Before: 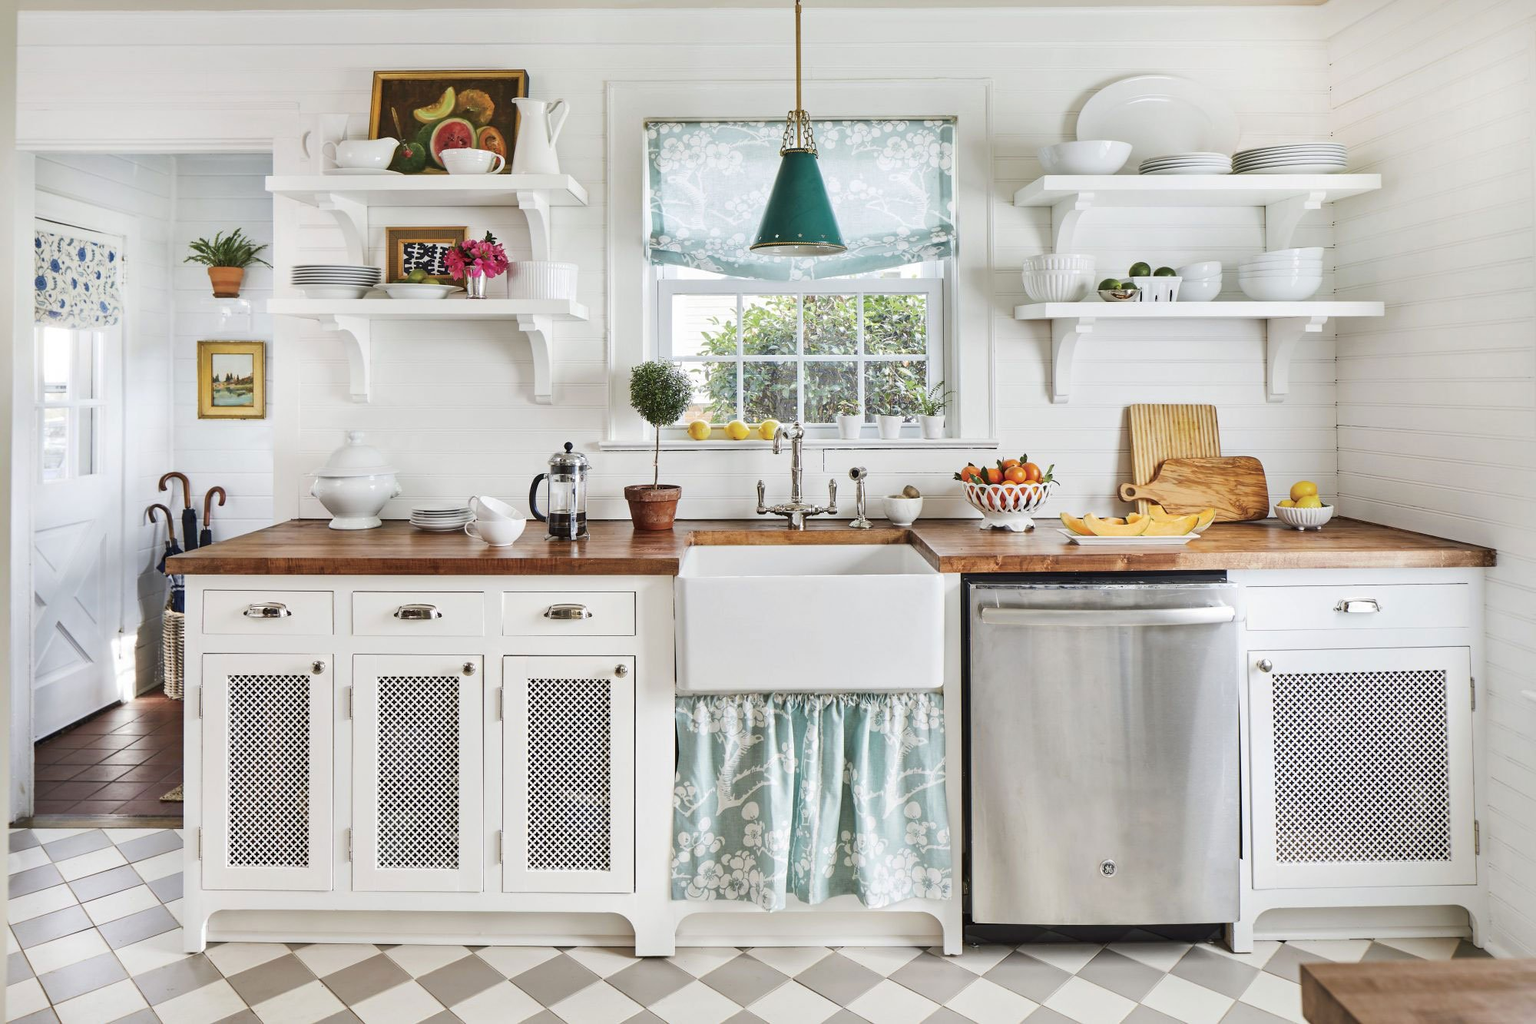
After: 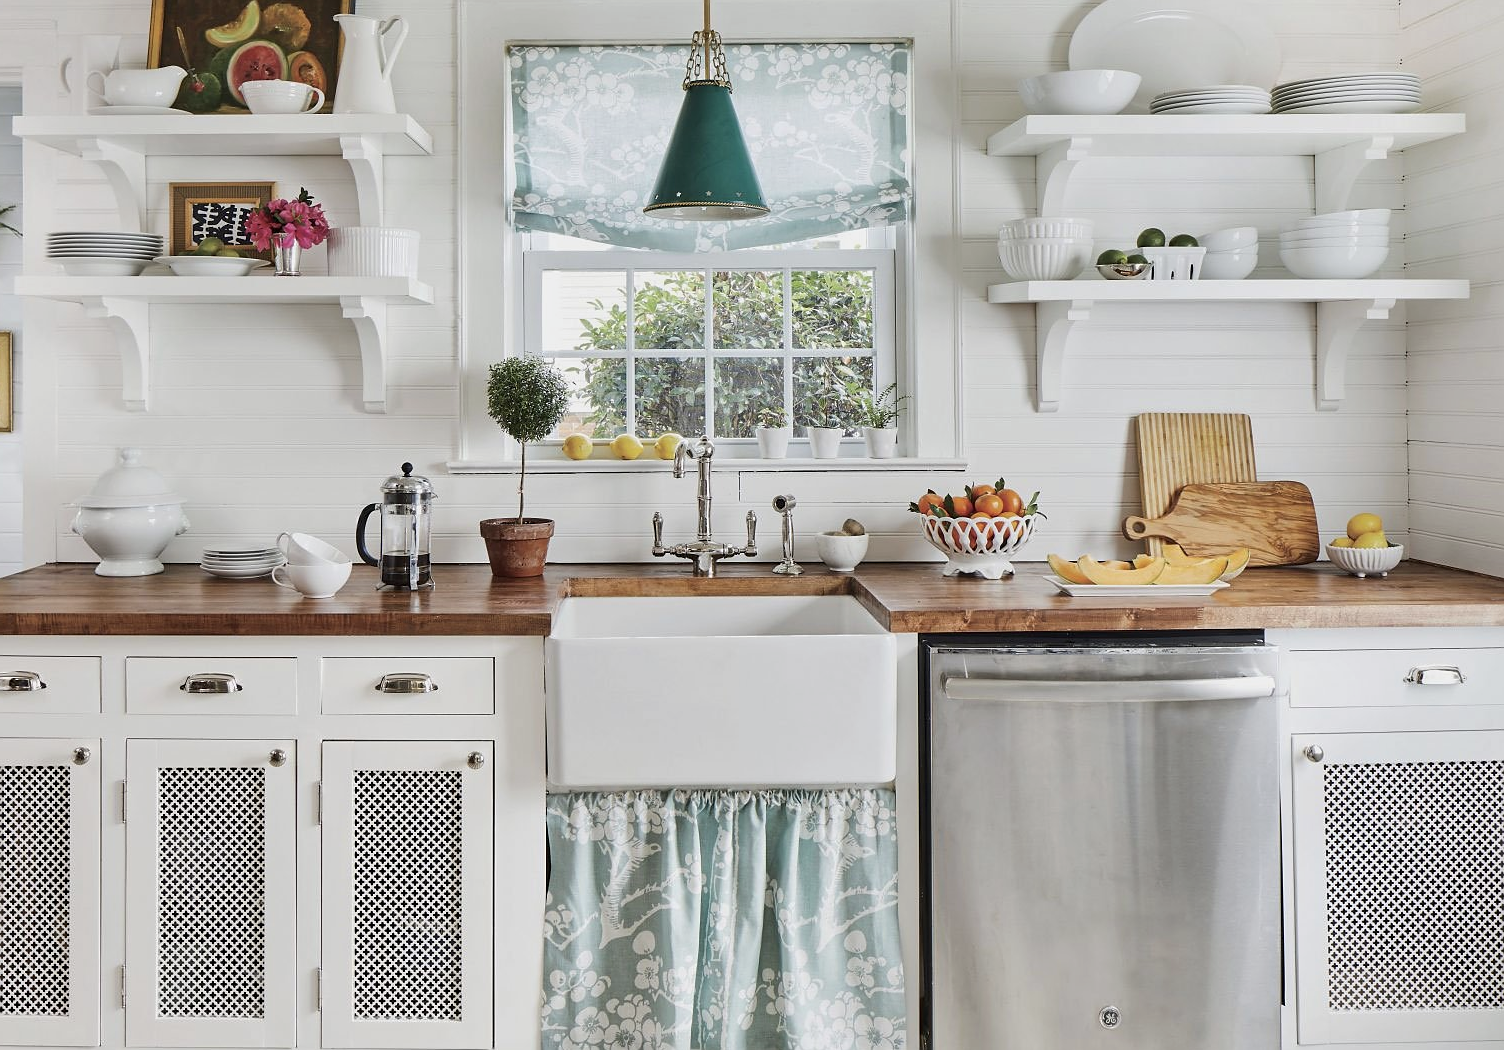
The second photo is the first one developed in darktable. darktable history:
crop: left 16.67%, top 8.542%, right 8.122%, bottom 12.657%
exposure: exposure -0.207 EV, compensate exposure bias true, compensate highlight preservation false
sharpen: radius 0.986
color correction: highlights b* -0.039, saturation 0.839
